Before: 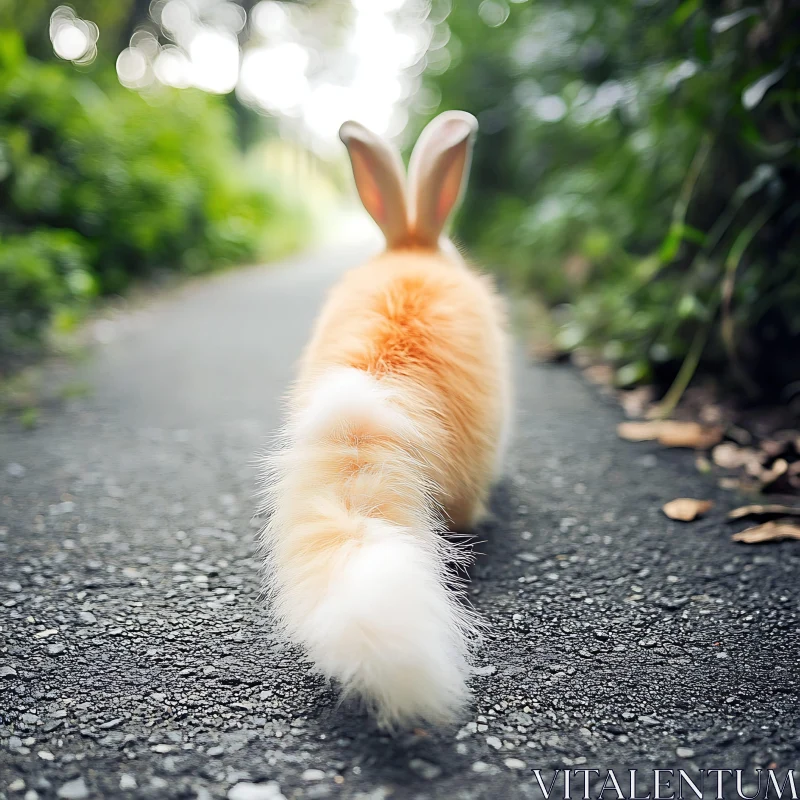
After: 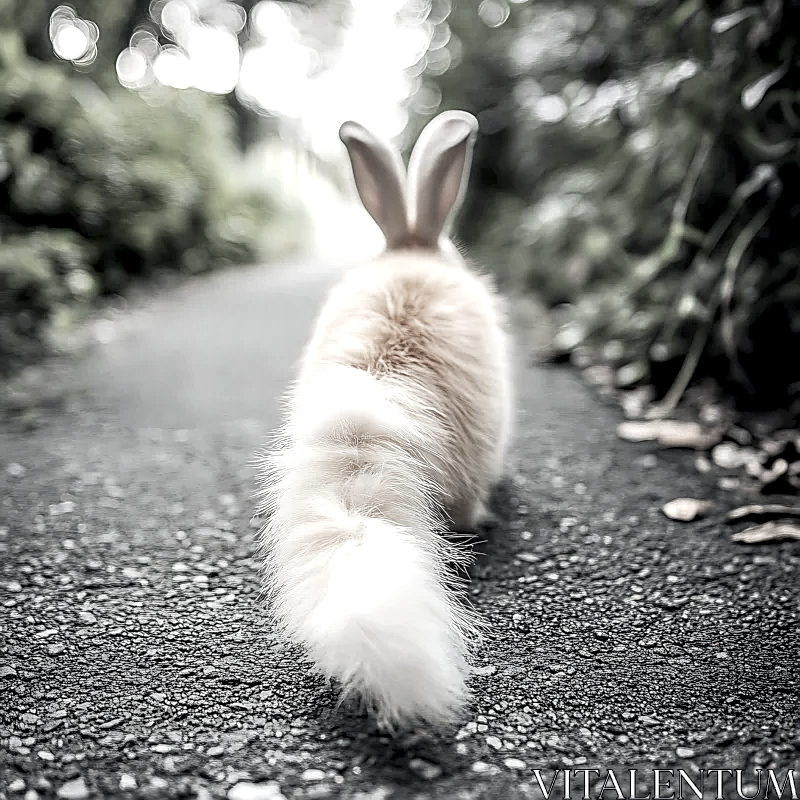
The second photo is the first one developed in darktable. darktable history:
color correction: highlights b* -0.059, saturation 0.203
local contrast: highlights 0%, shadows 7%, detail 181%
sharpen: radius 1.925
